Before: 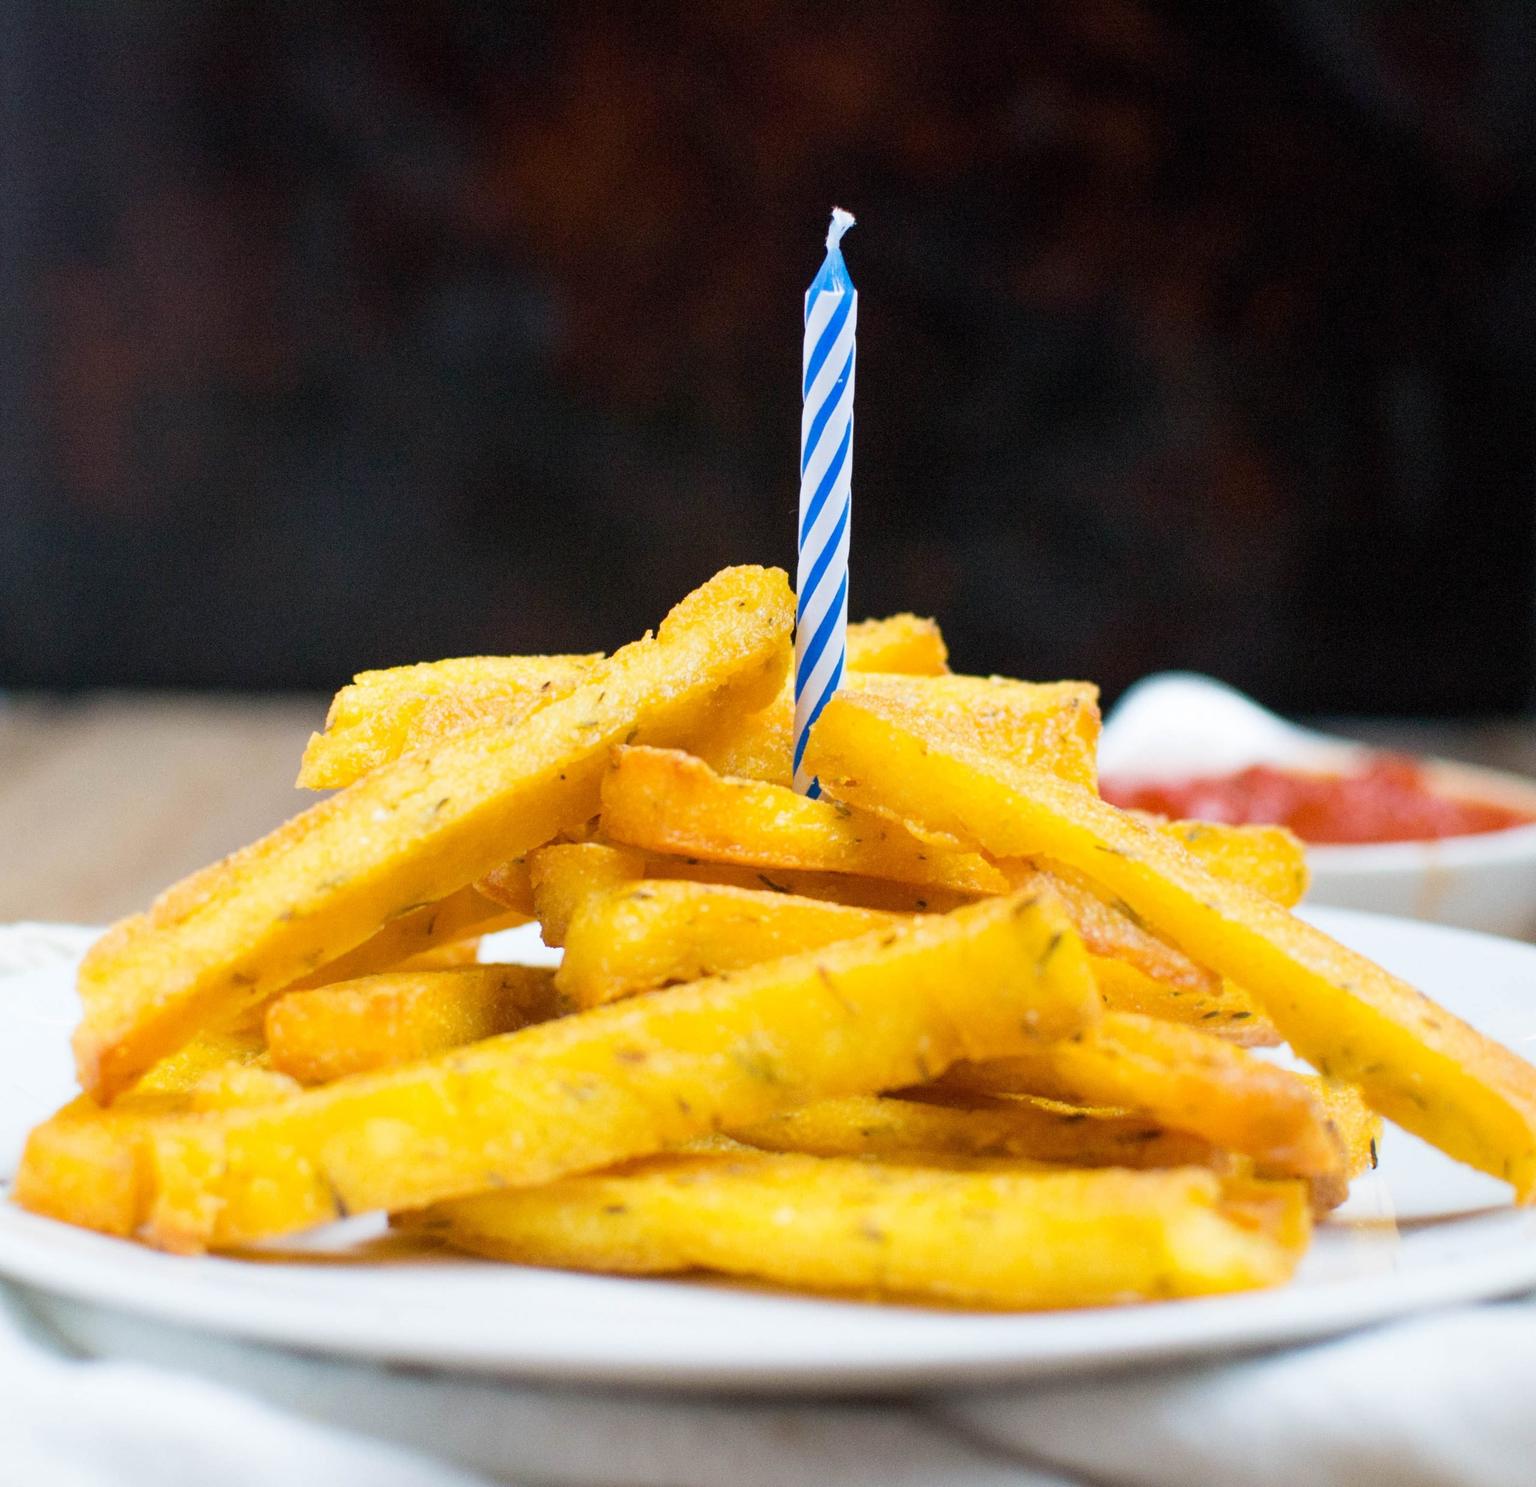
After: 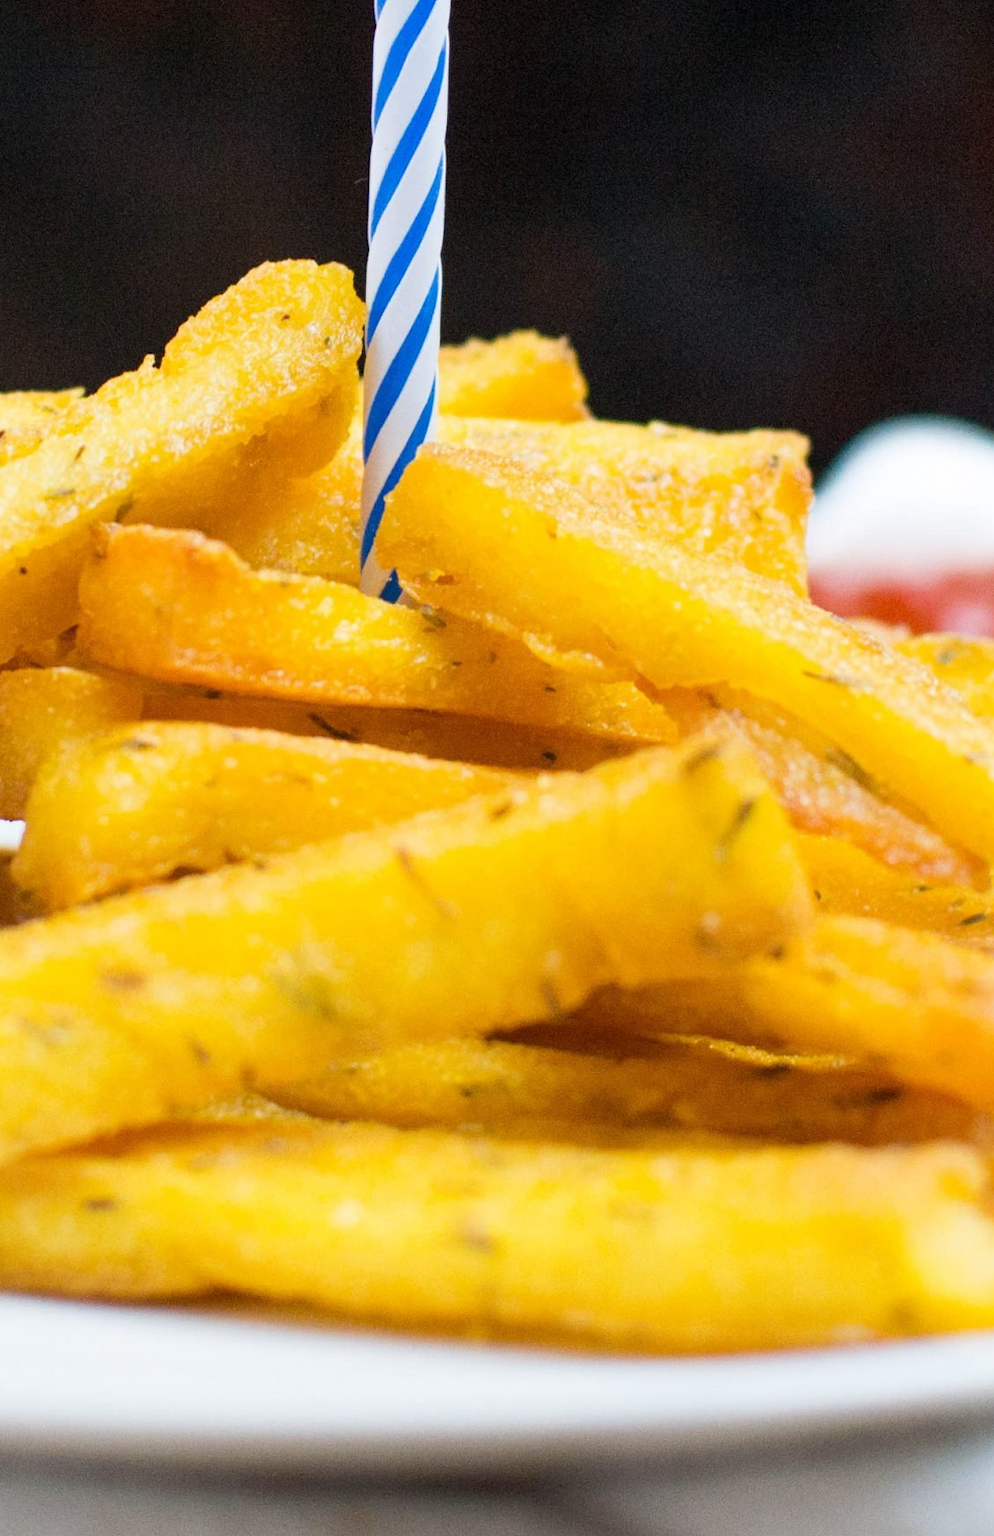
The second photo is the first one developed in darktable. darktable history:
crop: left 35.634%, top 26.112%, right 20.222%, bottom 3.429%
